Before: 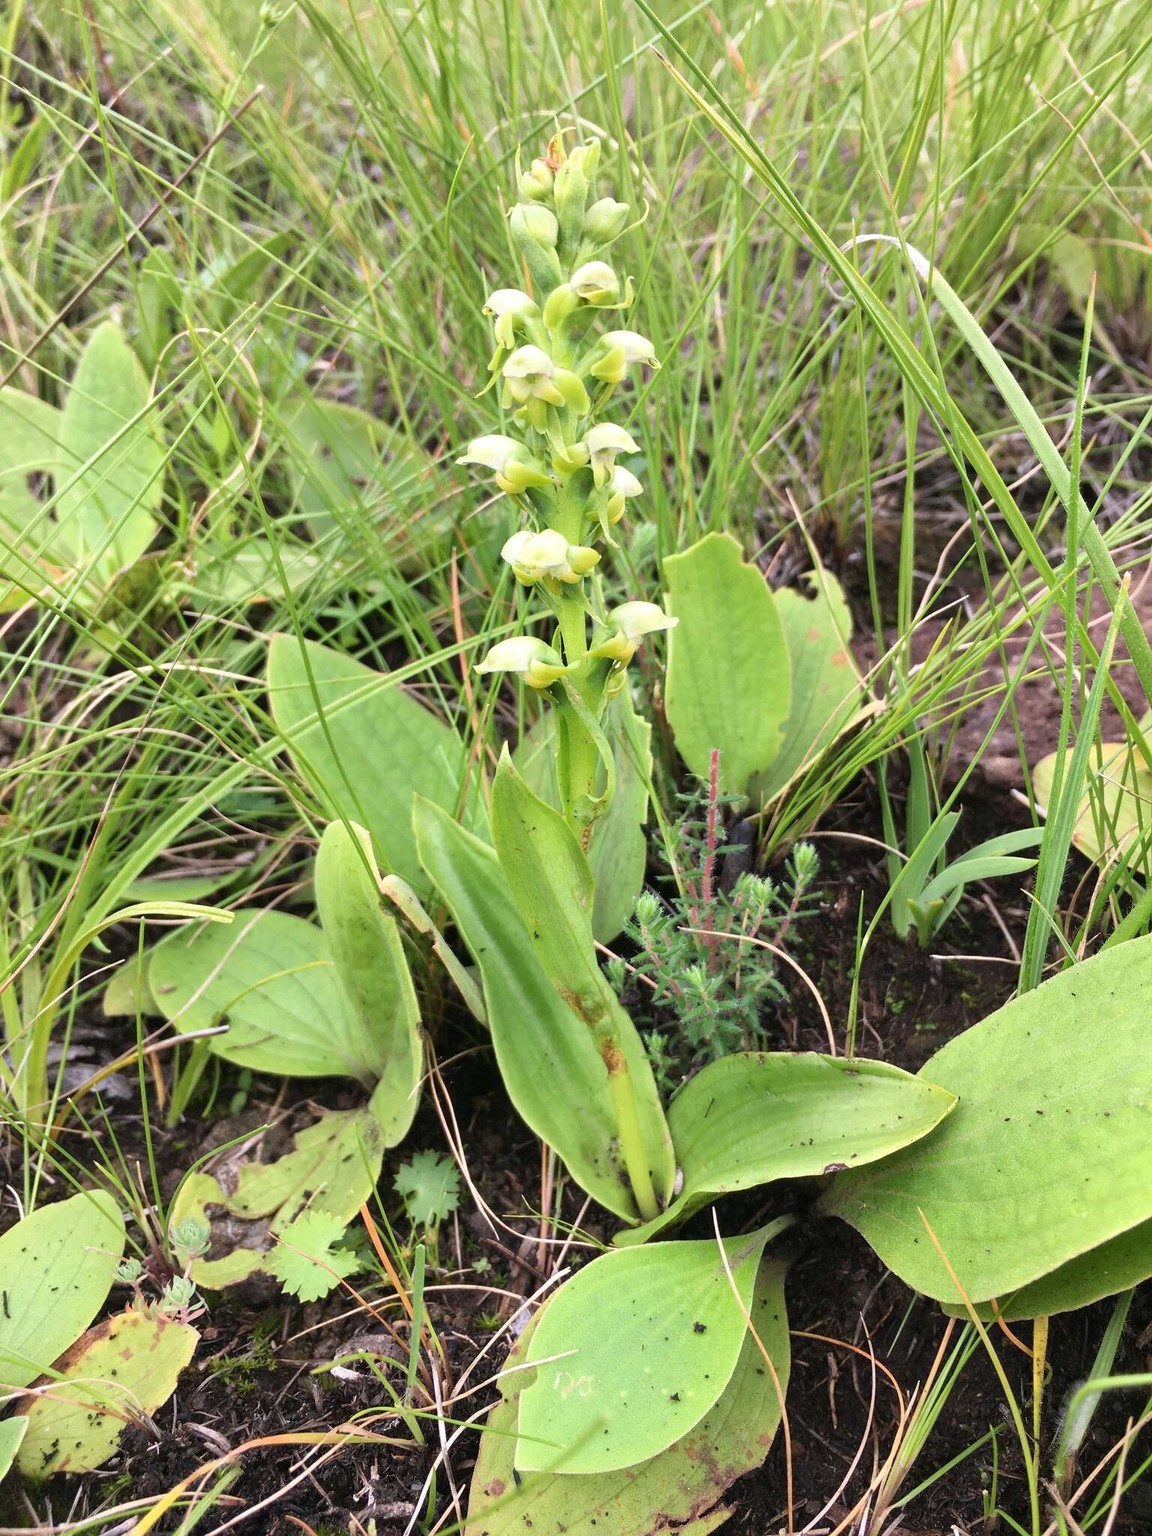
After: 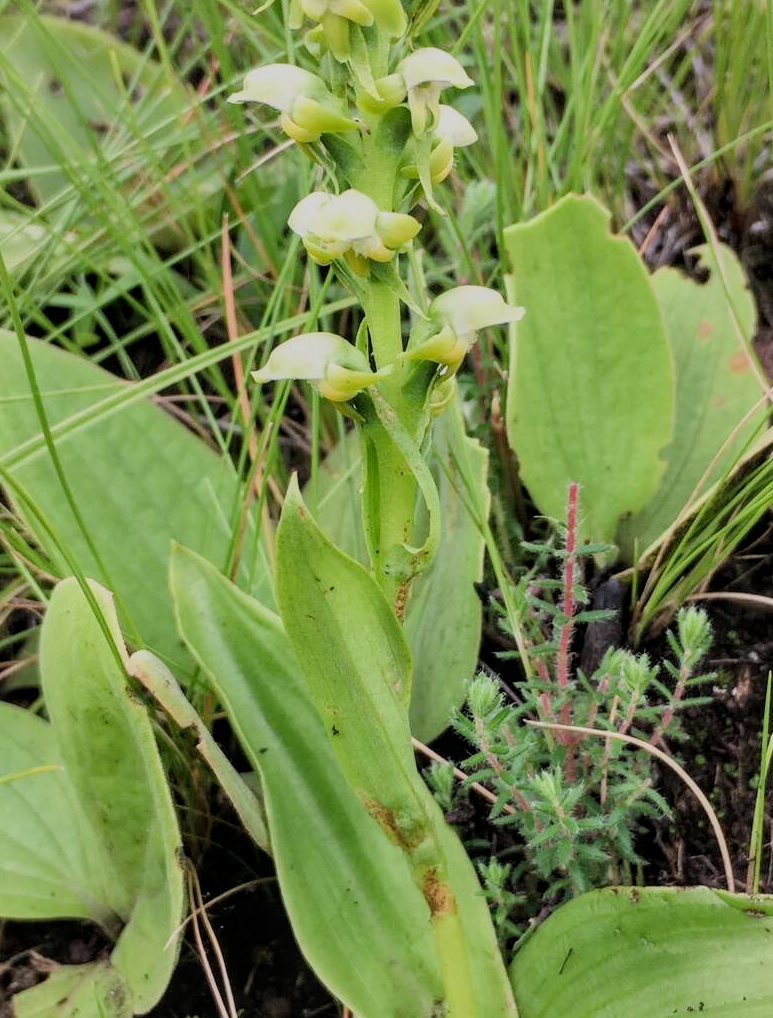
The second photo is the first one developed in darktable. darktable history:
shadows and highlights: shadows 43.52, white point adjustment -1.33, soften with gaussian
crop: left 24.743%, top 25.225%, right 24.892%, bottom 25.066%
filmic rgb: black relative exposure -7.65 EV, white relative exposure 4.56 EV, threshold 2.96 EV, hardness 3.61, enable highlight reconstruction true
local contrast: on, module defaults
